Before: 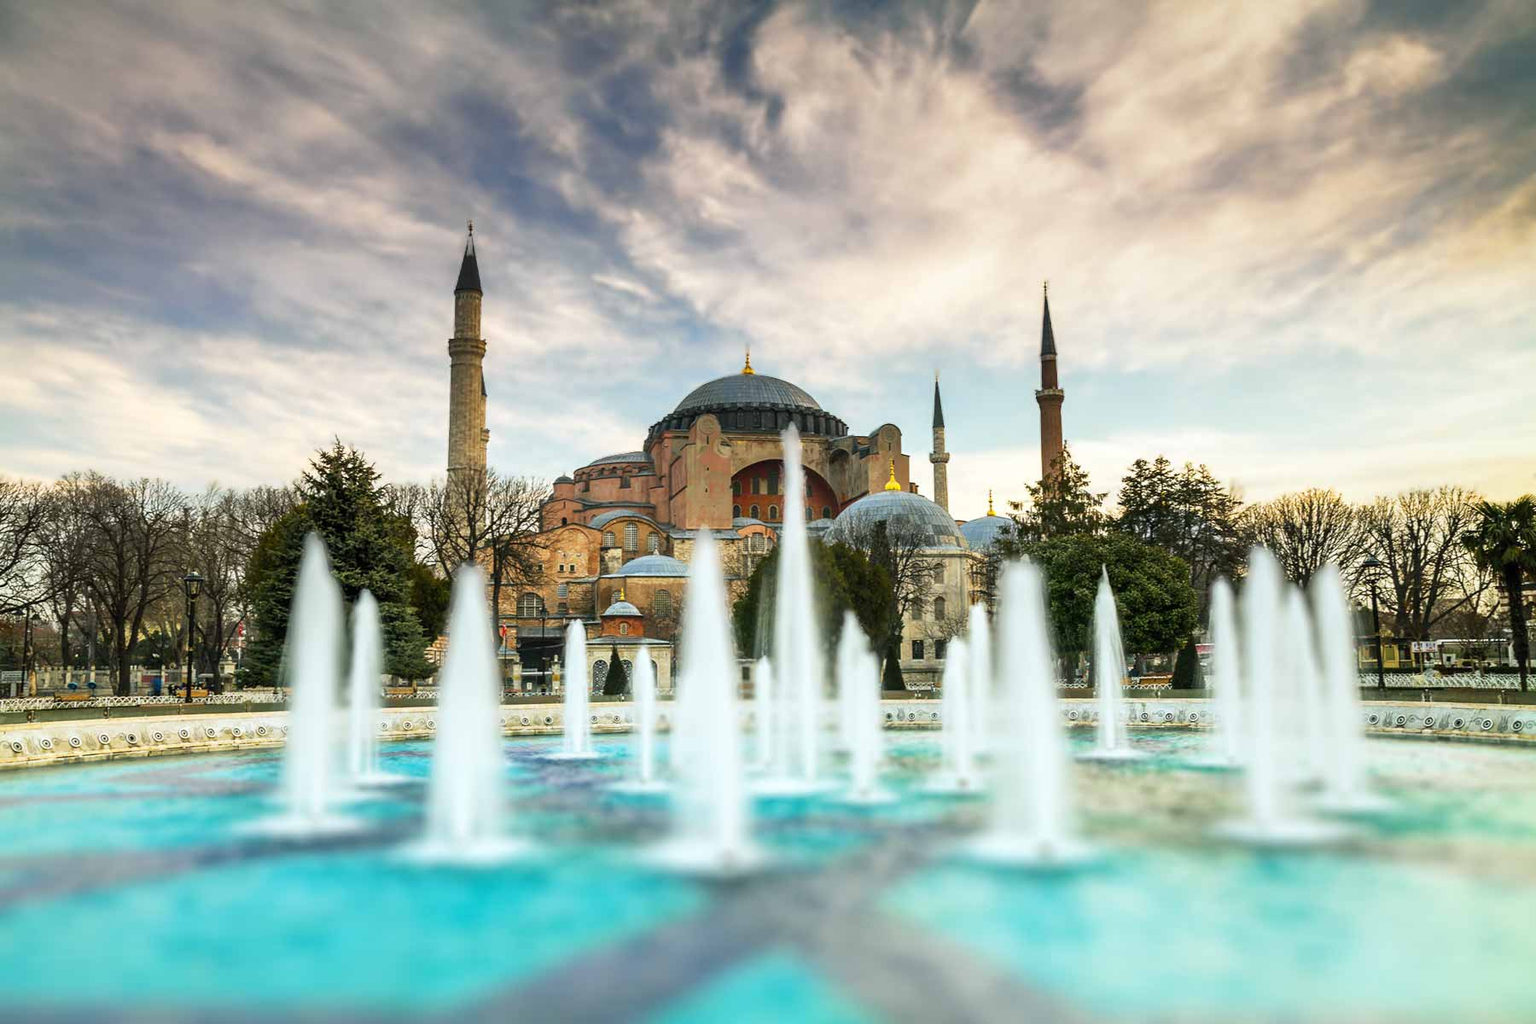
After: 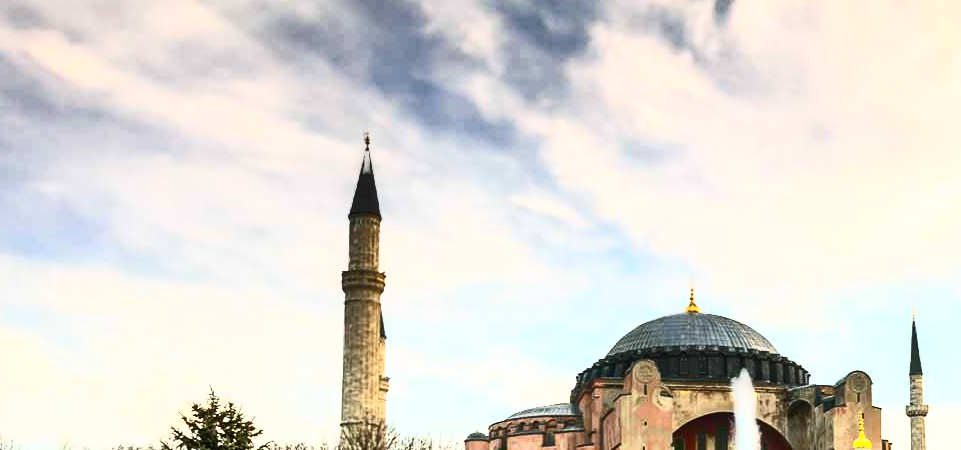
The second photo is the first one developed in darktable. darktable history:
contrast brightness saturation: contrast 0.628, brightness 0.359, saturation 0.142
crop: left 10.268%, top 10.57%, right 36.314%, bottom 51.903%
